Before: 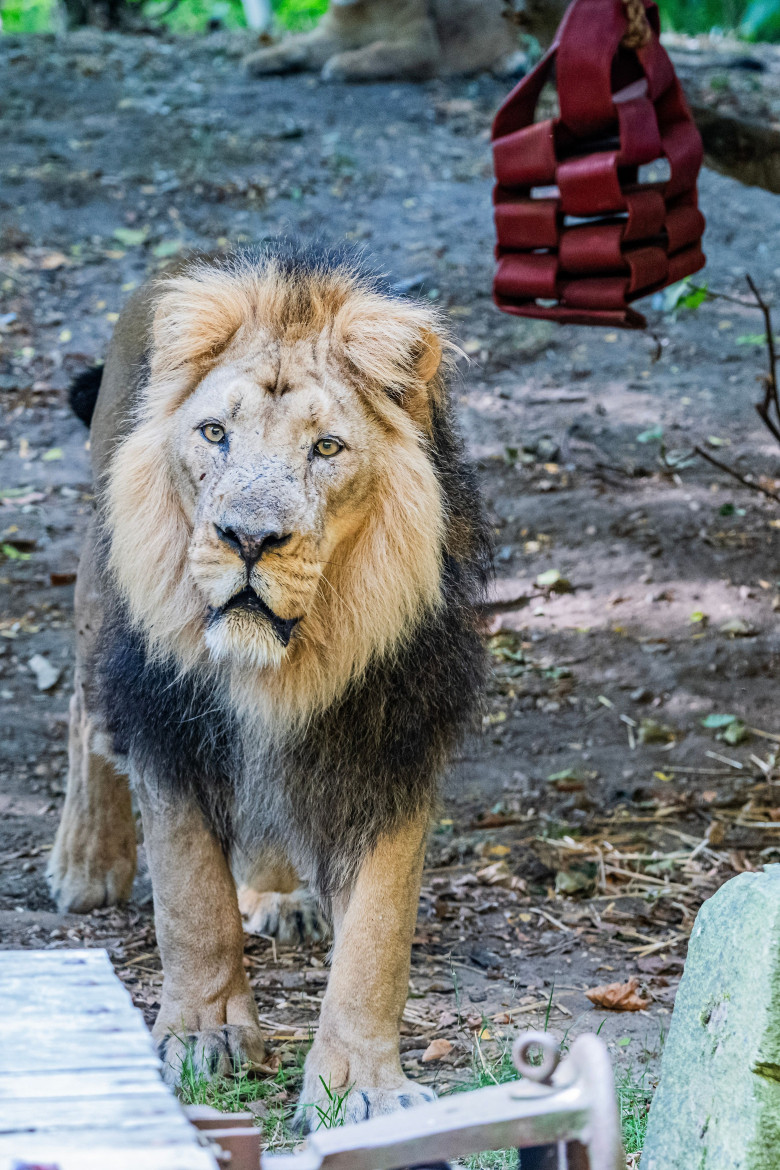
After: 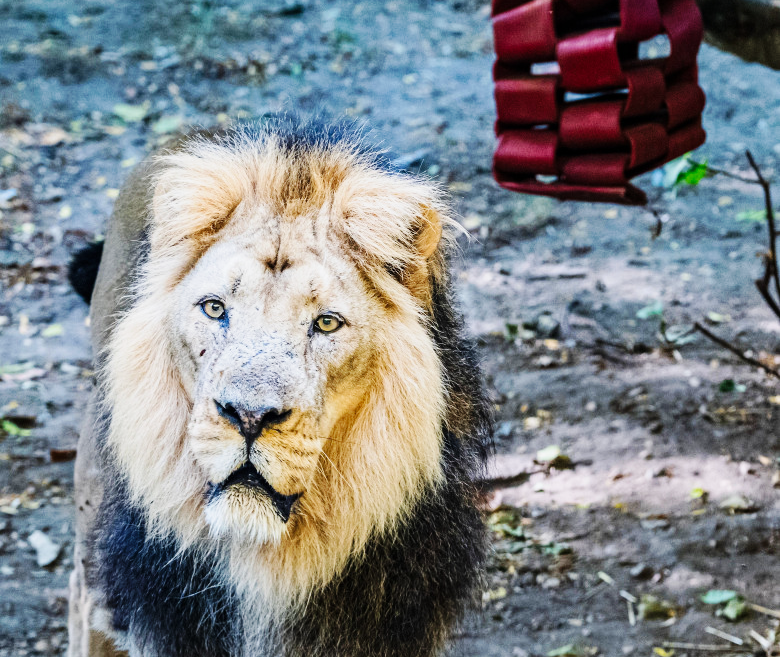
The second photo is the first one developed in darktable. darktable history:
base curve: curves: ch0 [(0, 0) (0.032, 0.025) (0.121, 0.166) (0.206, 0.329) (0.605, 0.79) (1, 1)], preserve colors none
crop and rotate: top 10.607%, bottom 33.183%
